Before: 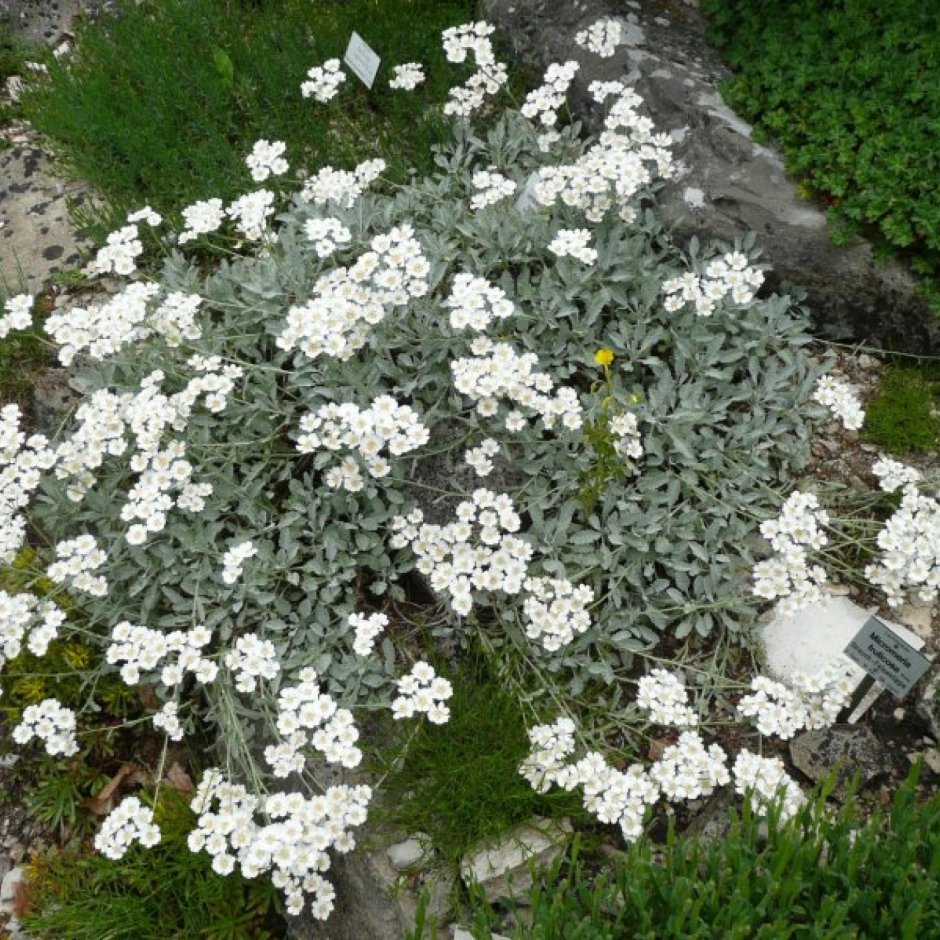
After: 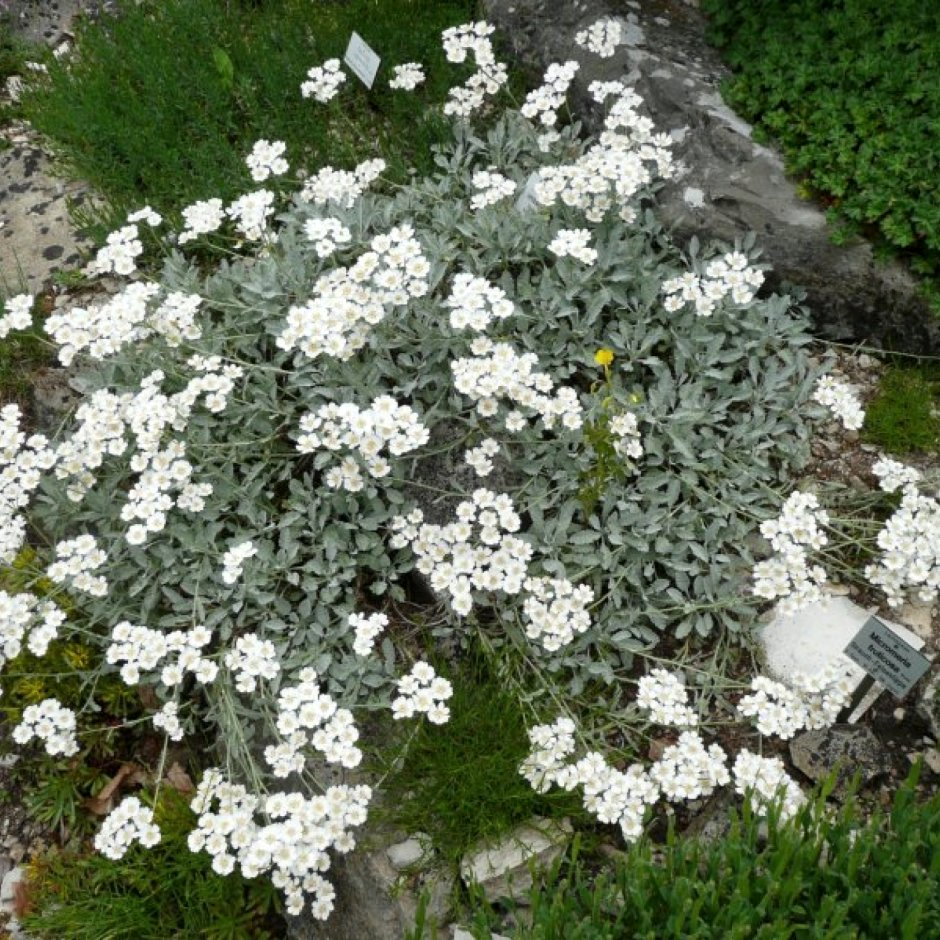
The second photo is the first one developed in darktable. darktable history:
white balance: emerald 1
local contrast: mode bilateral grid, contrast 20, coarseness 50, detail 120%, midtone range 0.2
